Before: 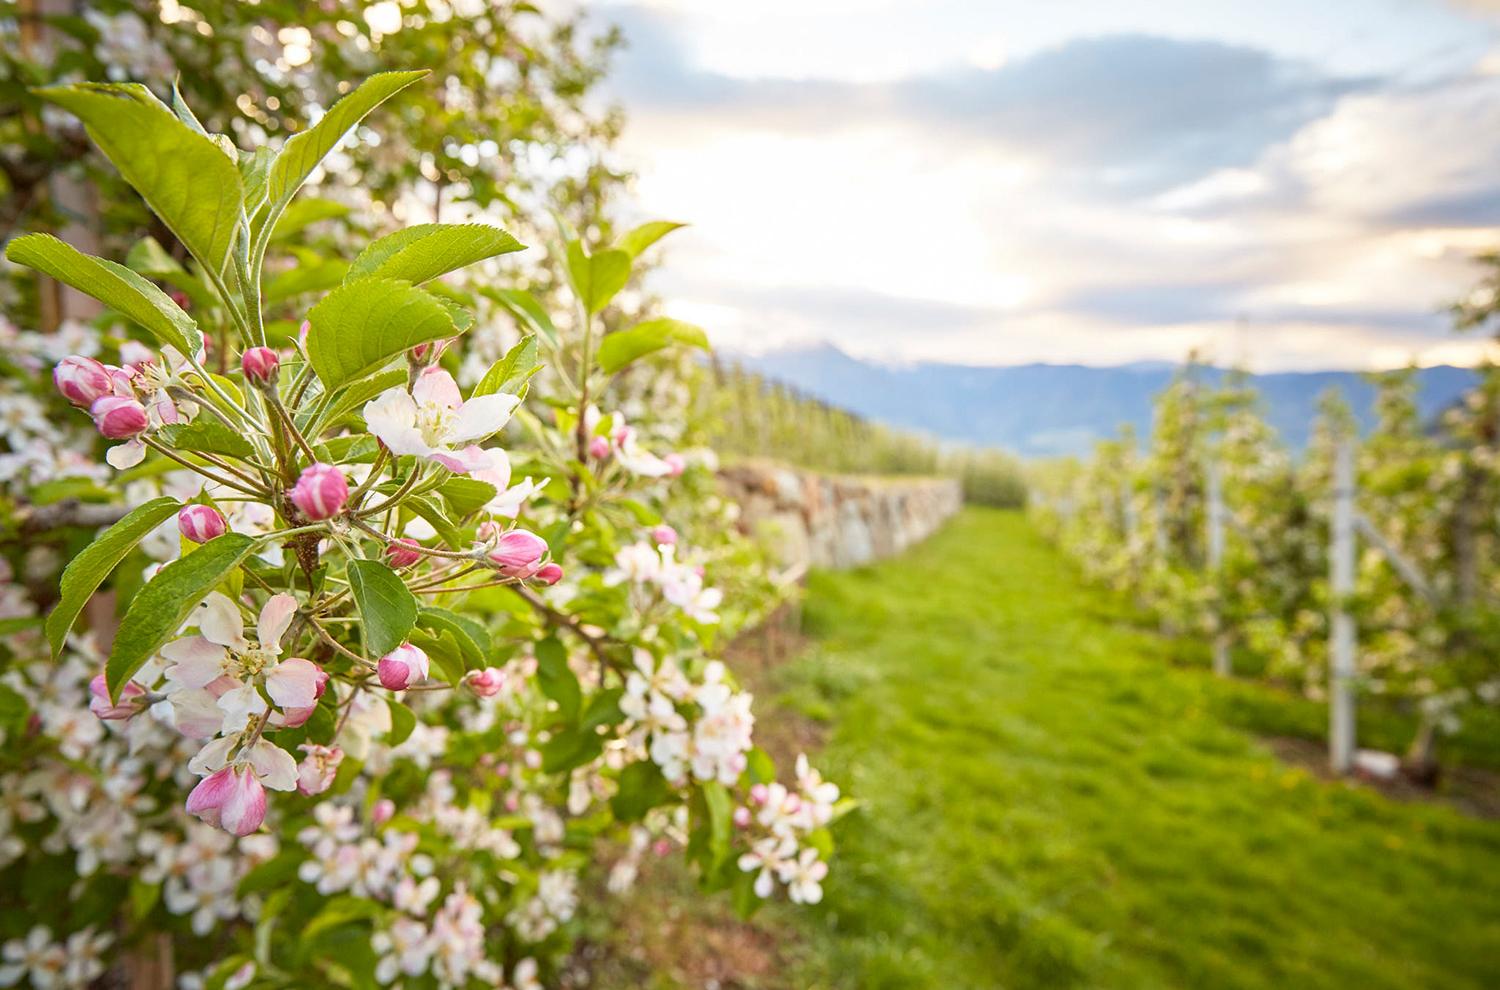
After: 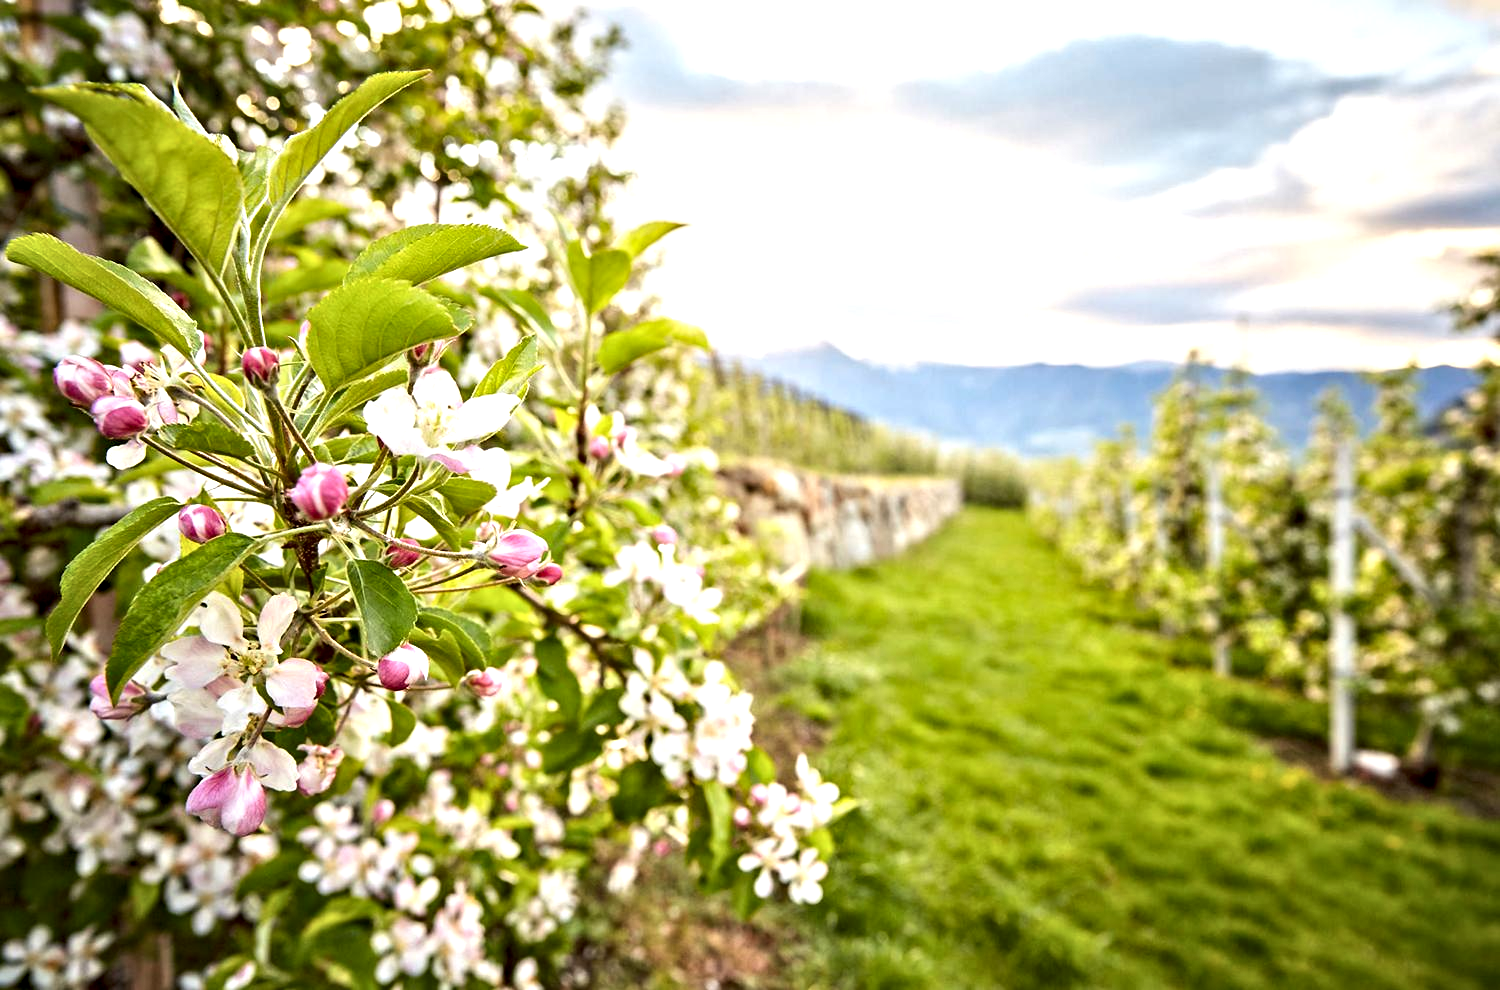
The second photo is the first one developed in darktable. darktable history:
contrast equalizer: octaves 7, y [[0.511, 0.558, 0.631, 0.632, 0.559, 0.512], [0.5 ×6], [0.507, 0.559, 0.627, 0.644, 0.647, 0.647], [0 ×6], [0 ×6]]
tone equalizer: -8 EV -0.425 EV, -7 EV -0.359 EV, -6 EV -0.302 EV, -5 EV -0.206 EV, -3 EV 0.232 EV, -2 EV 0.342 EV, -1 EV 0.394 EV, +0 EV 0.403 EV, edges refinement/feathering 500, mask exposure compensation -1.57 EV, preserve details no
